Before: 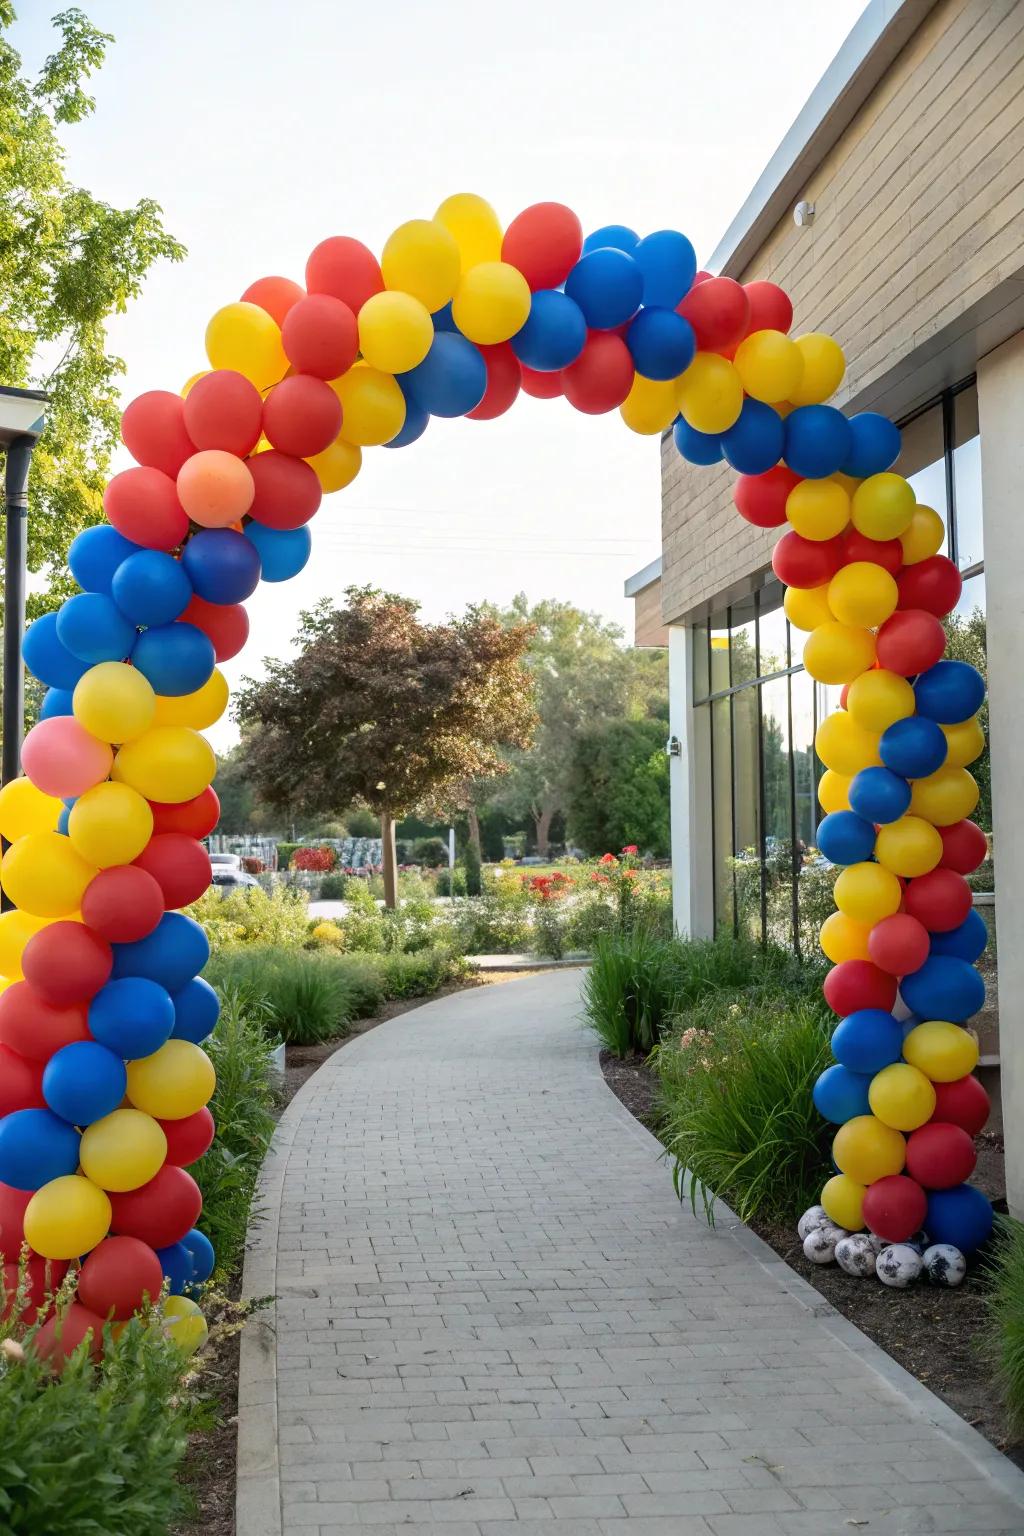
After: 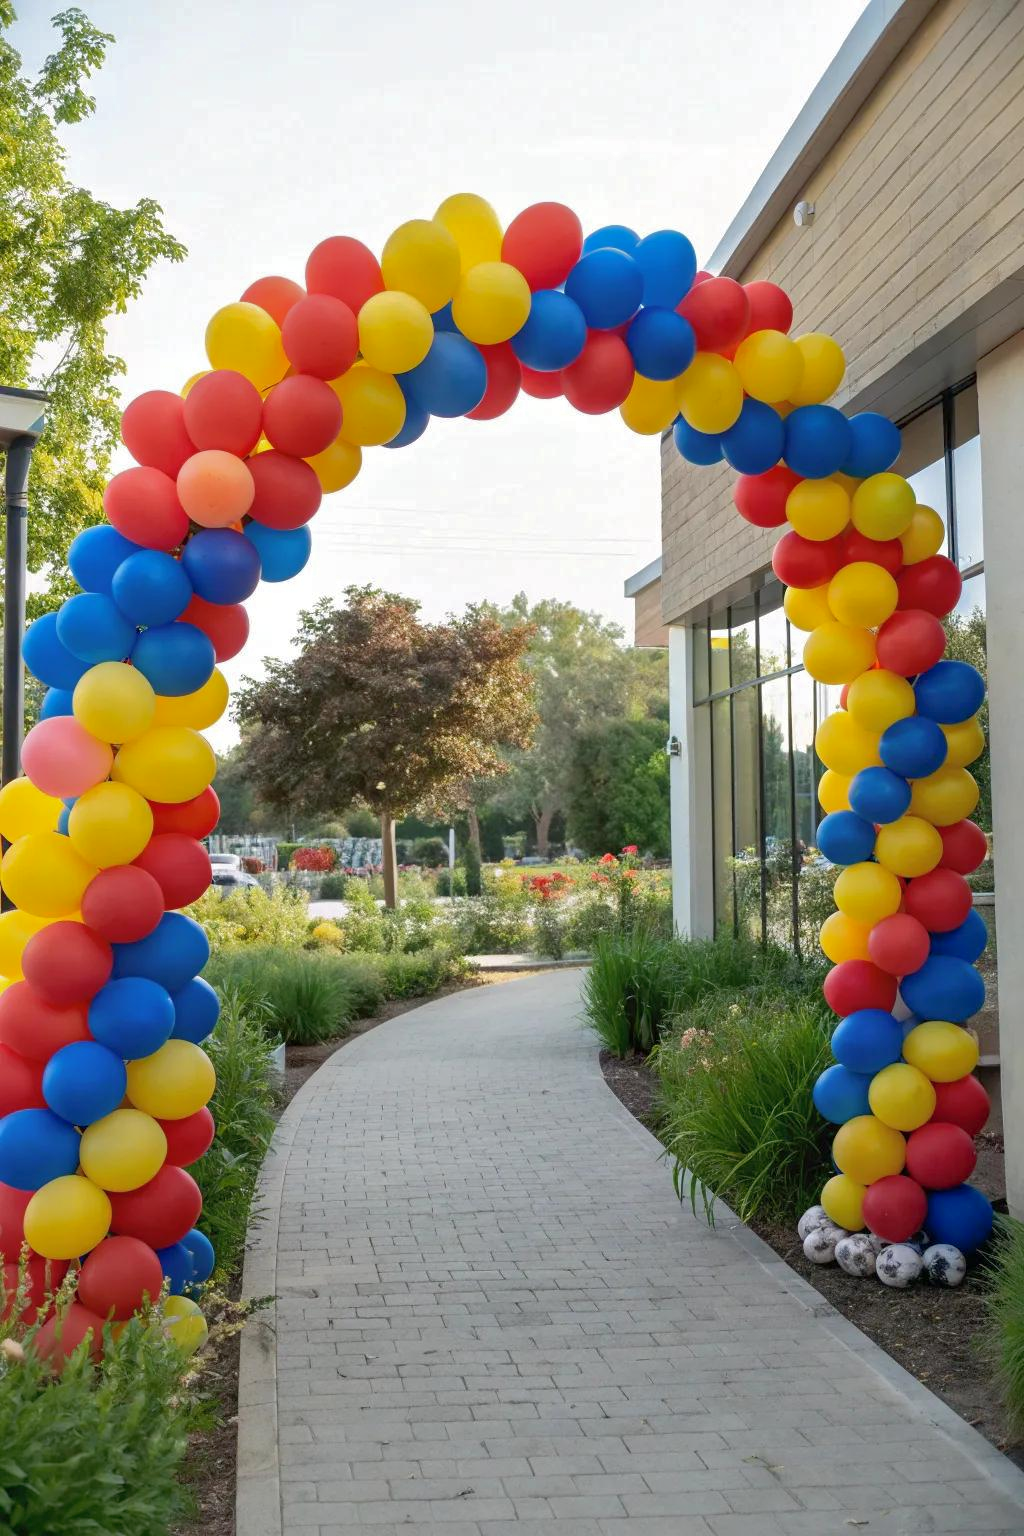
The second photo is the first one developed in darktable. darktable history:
shadows and highlights: highlights color adjustment 0.751%
